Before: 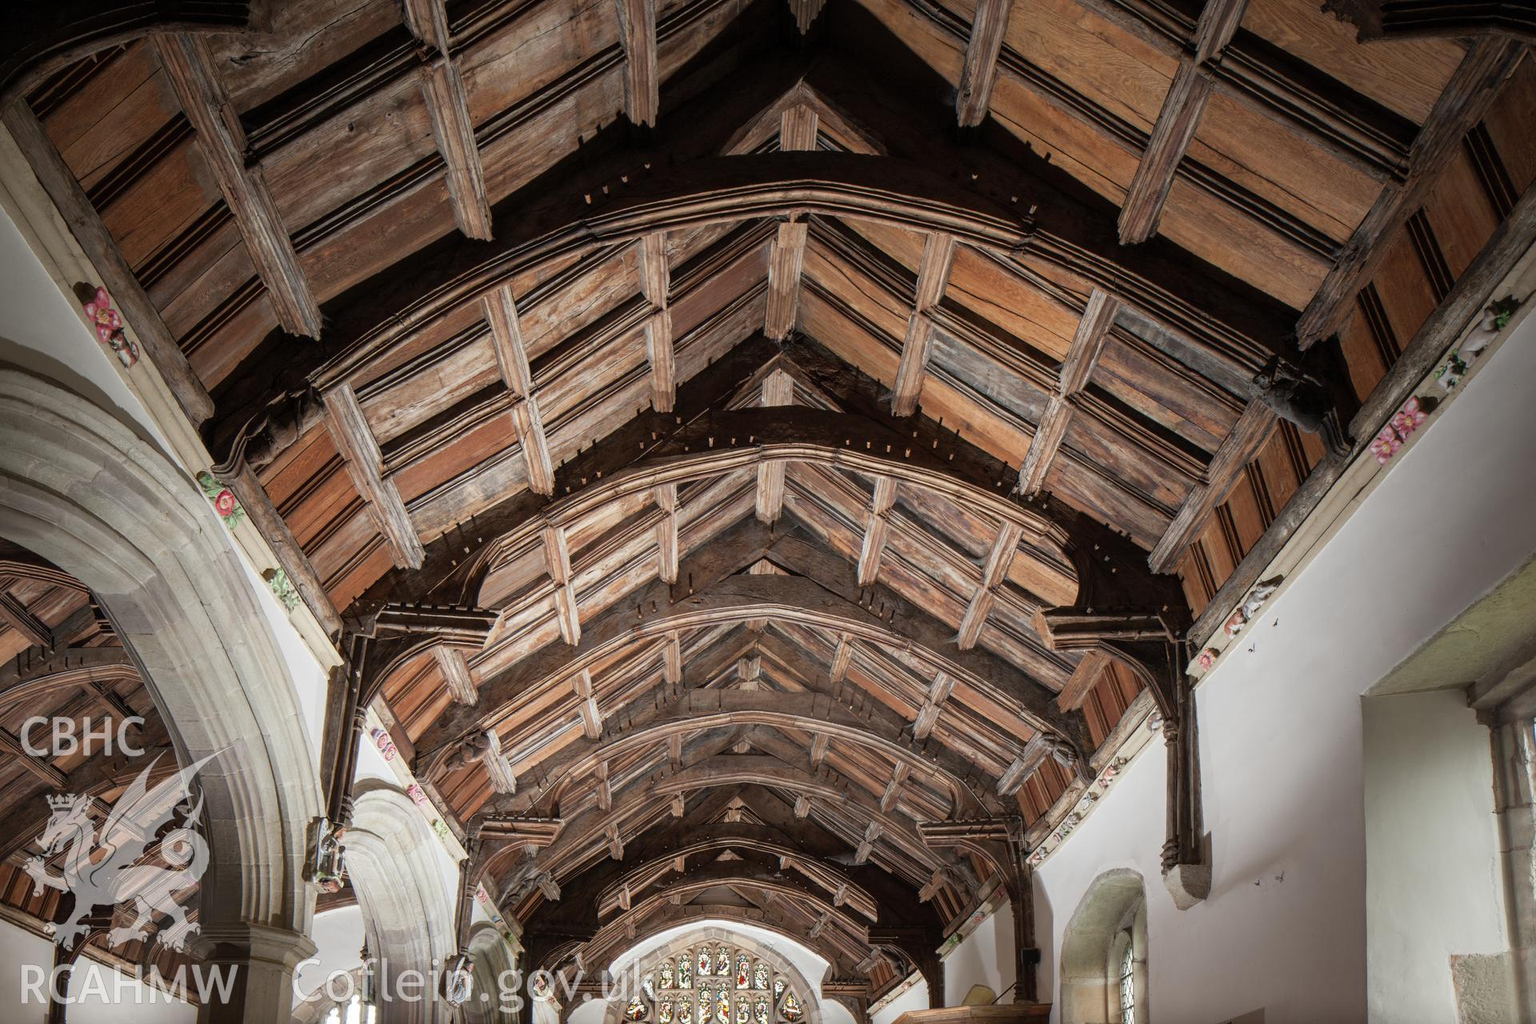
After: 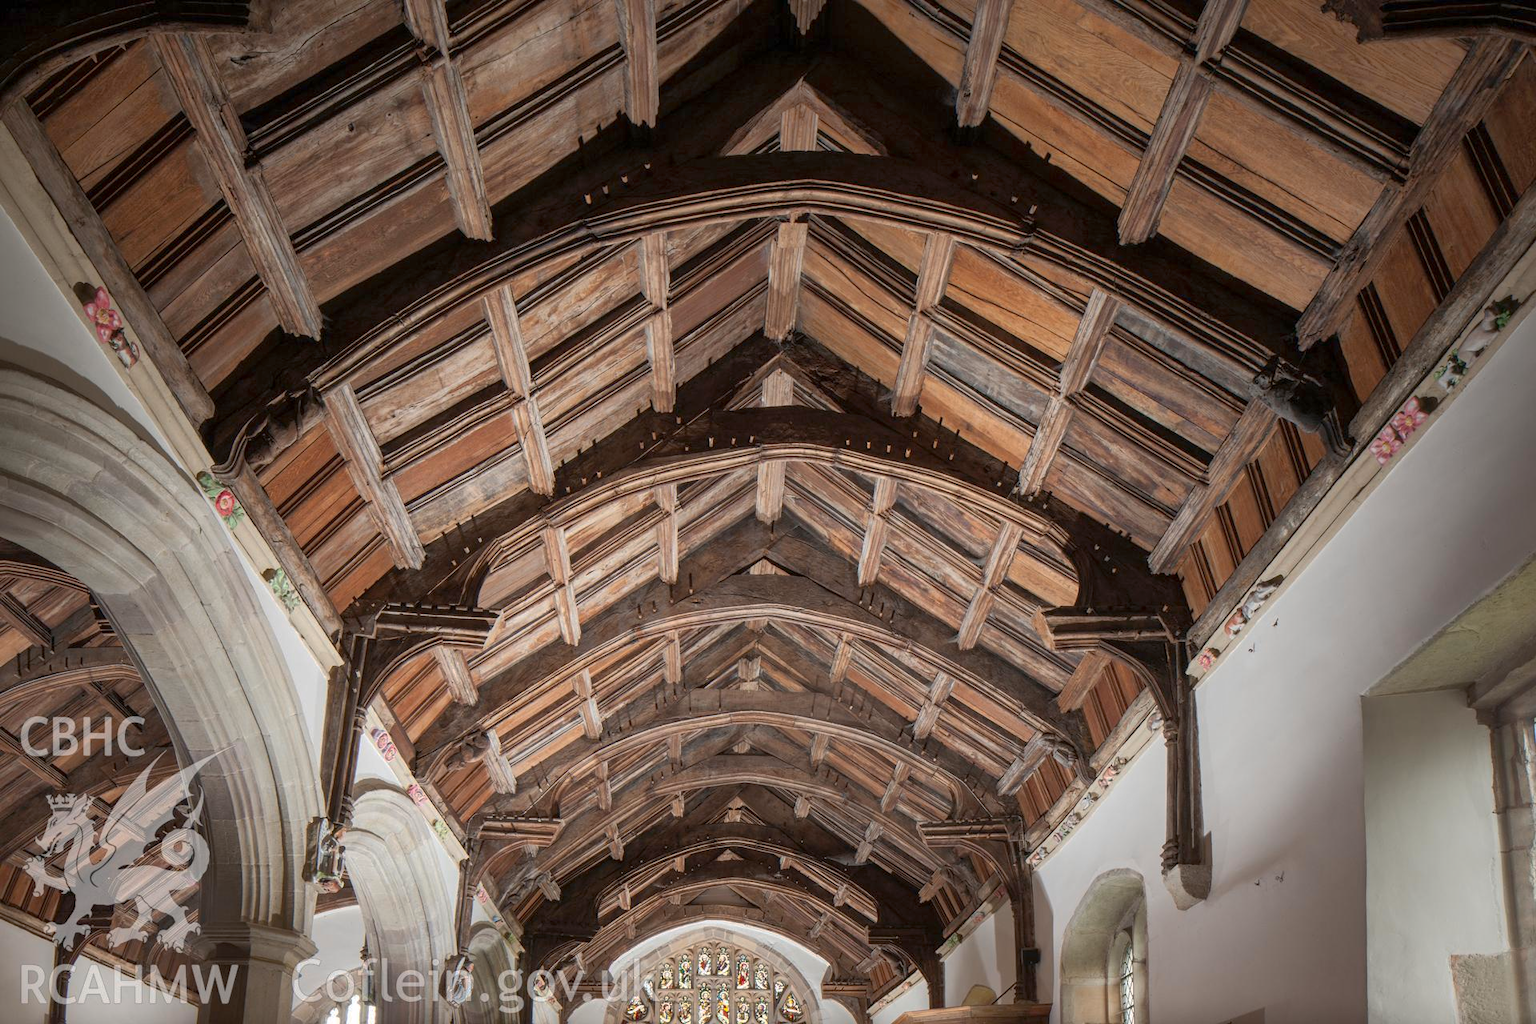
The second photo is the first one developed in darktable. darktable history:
shadows and highlights: highlights color adjustment 88.98%
